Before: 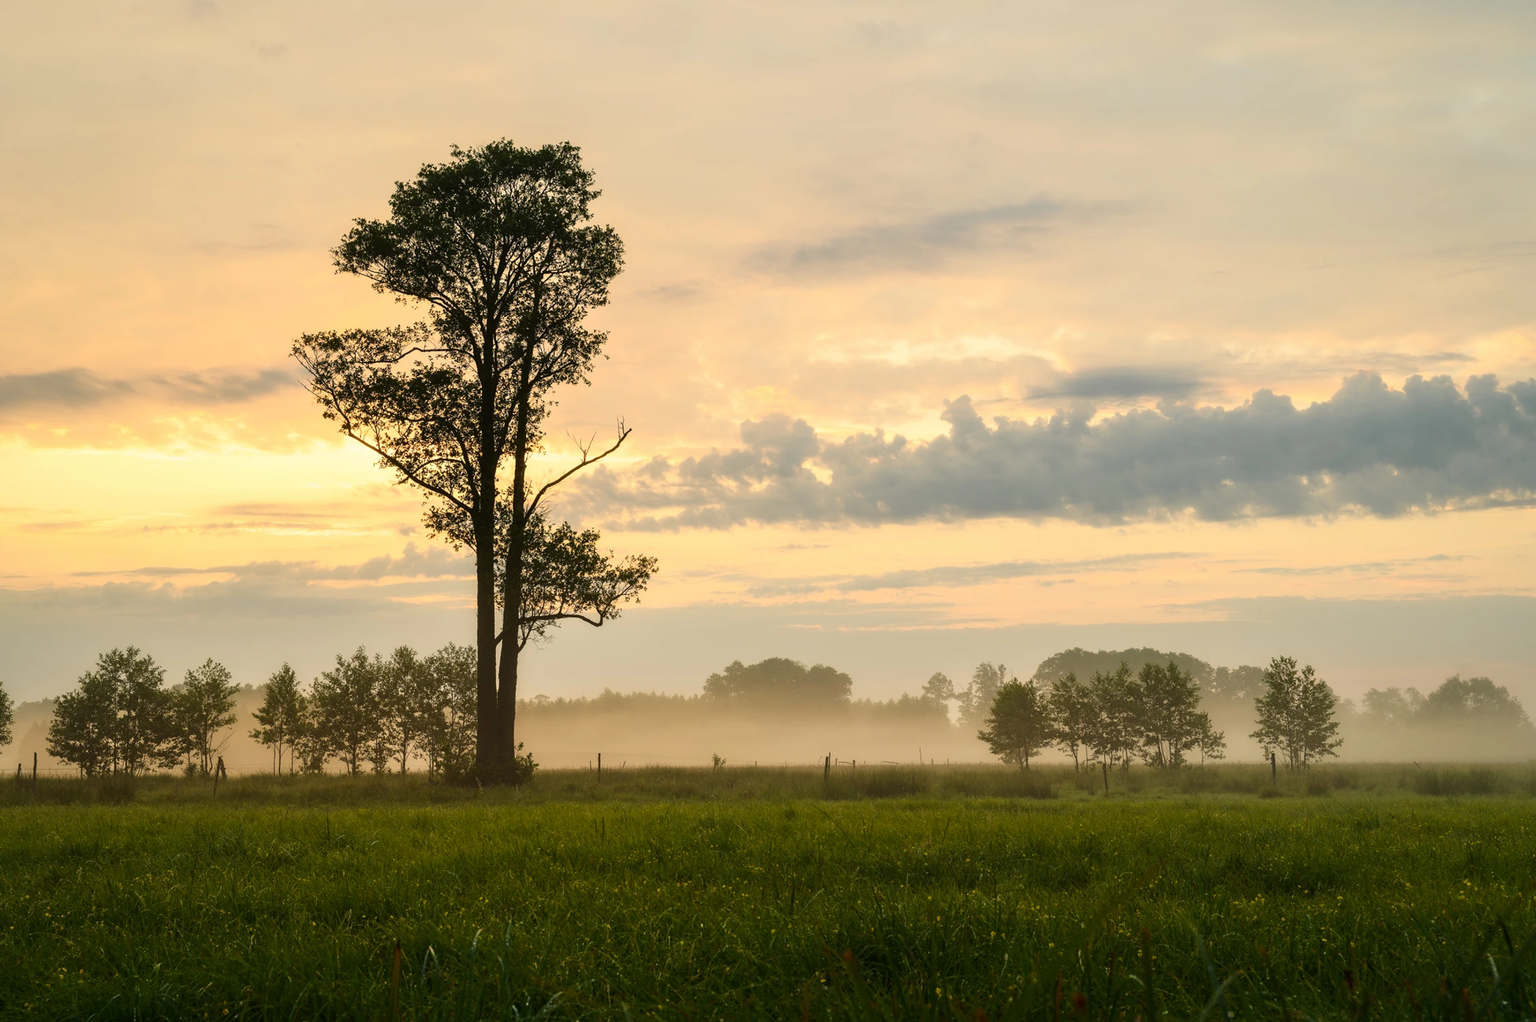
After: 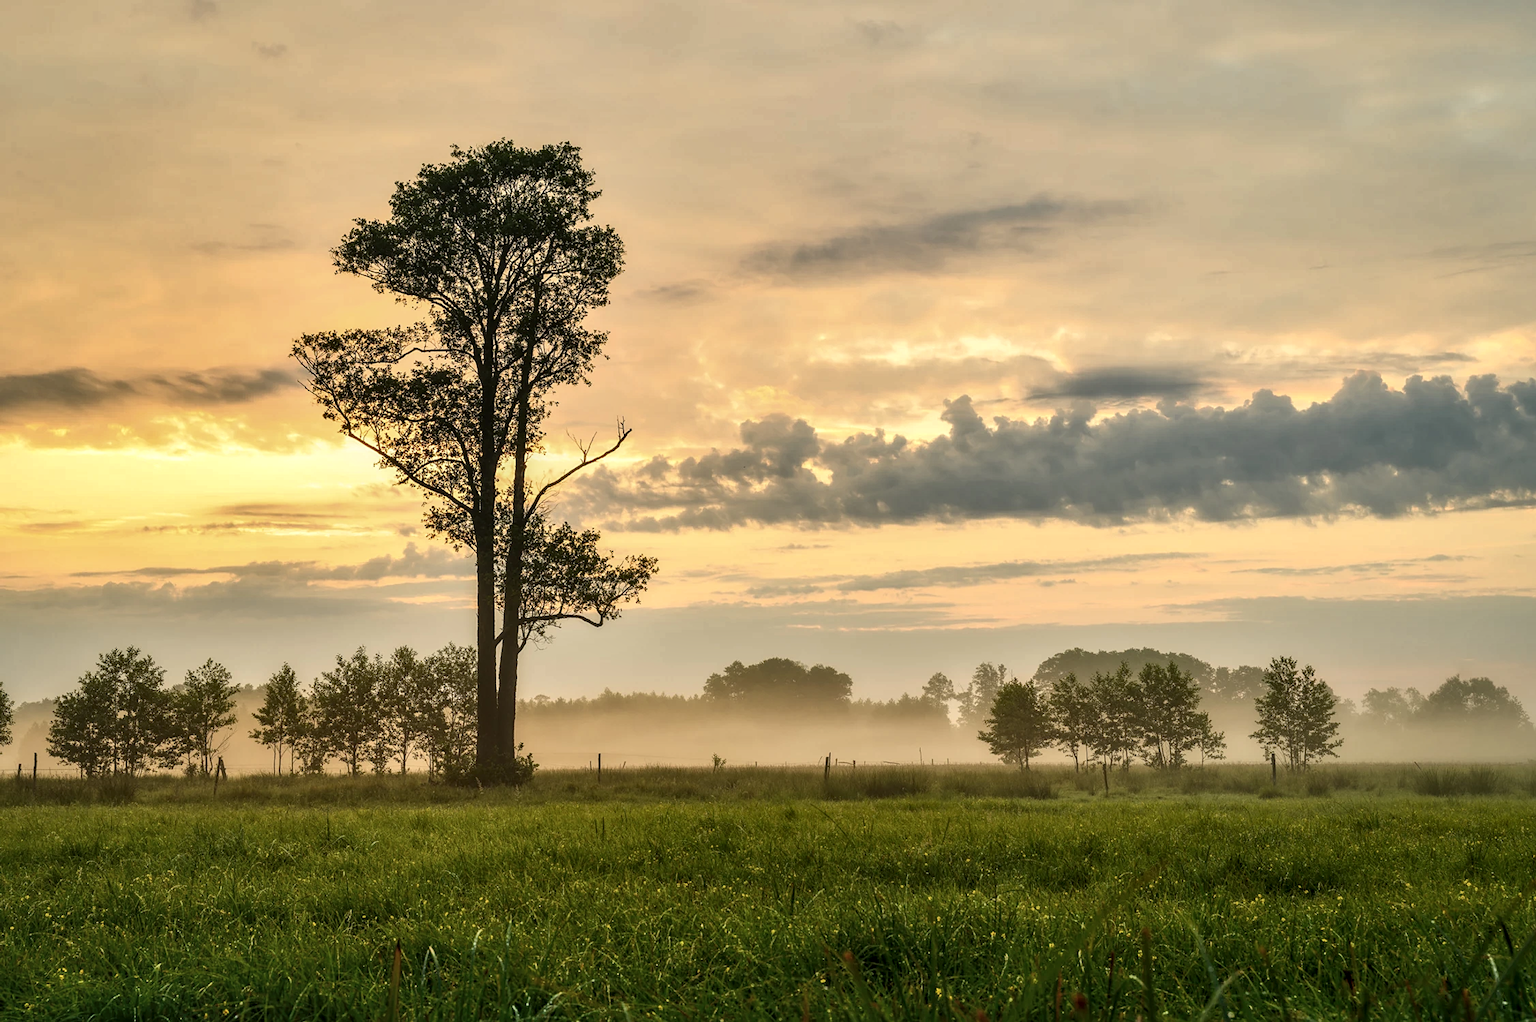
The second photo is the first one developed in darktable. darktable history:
shadows and highlights: soften with gaussian
local contrast: highlights 61%, detail 143%, midtone range 0.428
sharpen: amount 0.2
